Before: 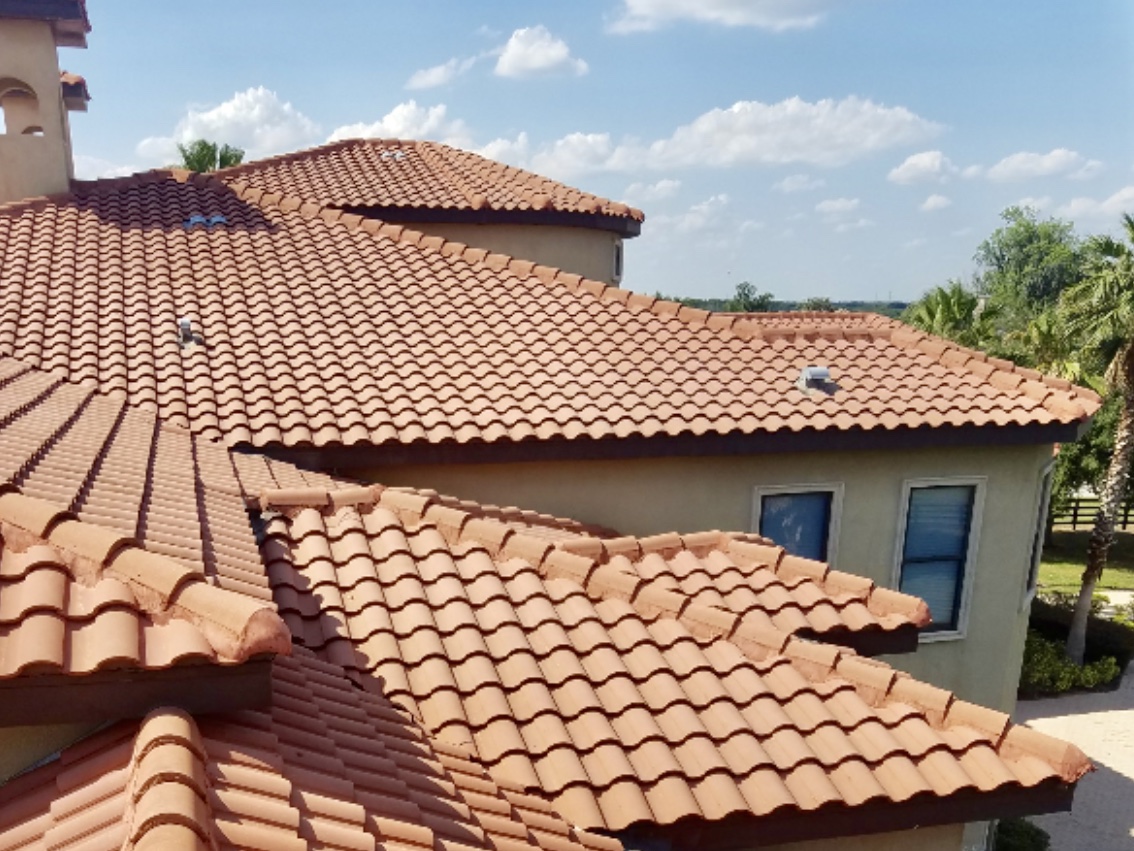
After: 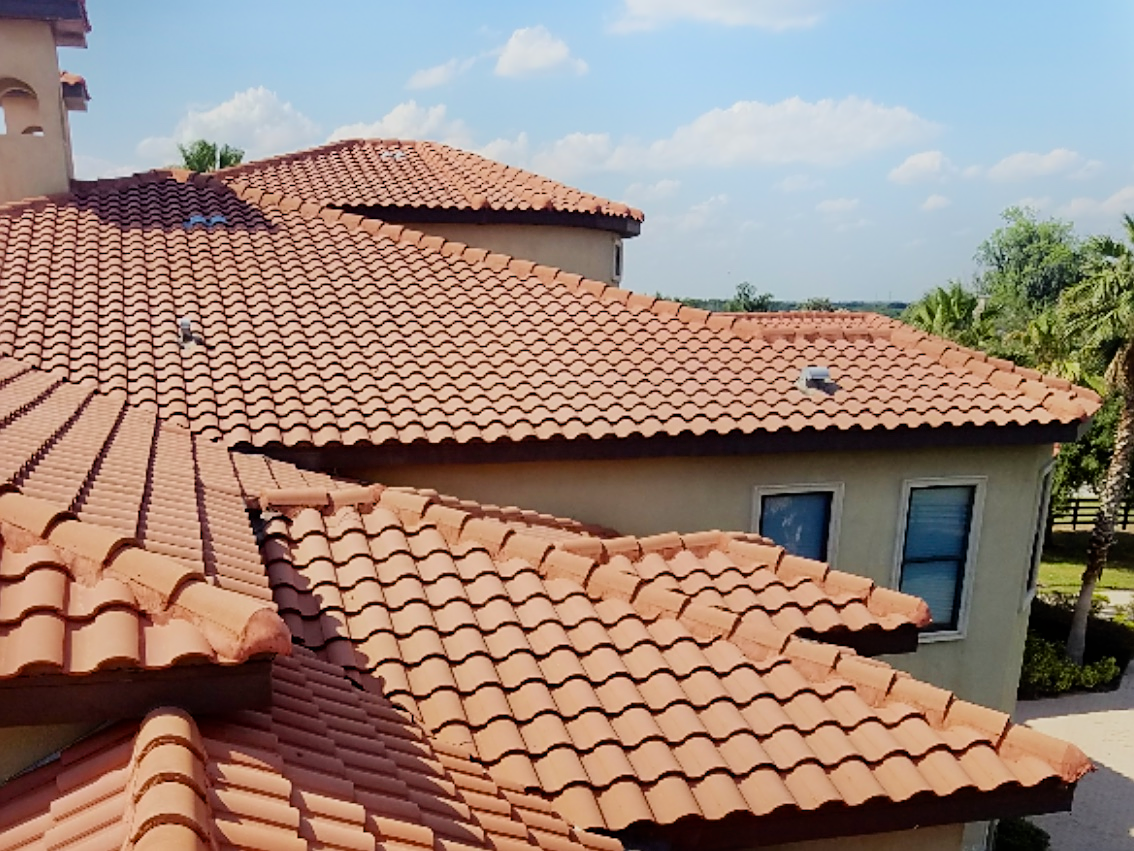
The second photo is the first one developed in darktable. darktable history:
shadows and highlights: shadows -54.3, highlights 86.09, soften with gaussian
sharpen: on, module defaults
filmic rgb: black relative exposure -7.65 EV, white relative exposure 4.56 EV, hardness 3.61, color science v6 (2022)
